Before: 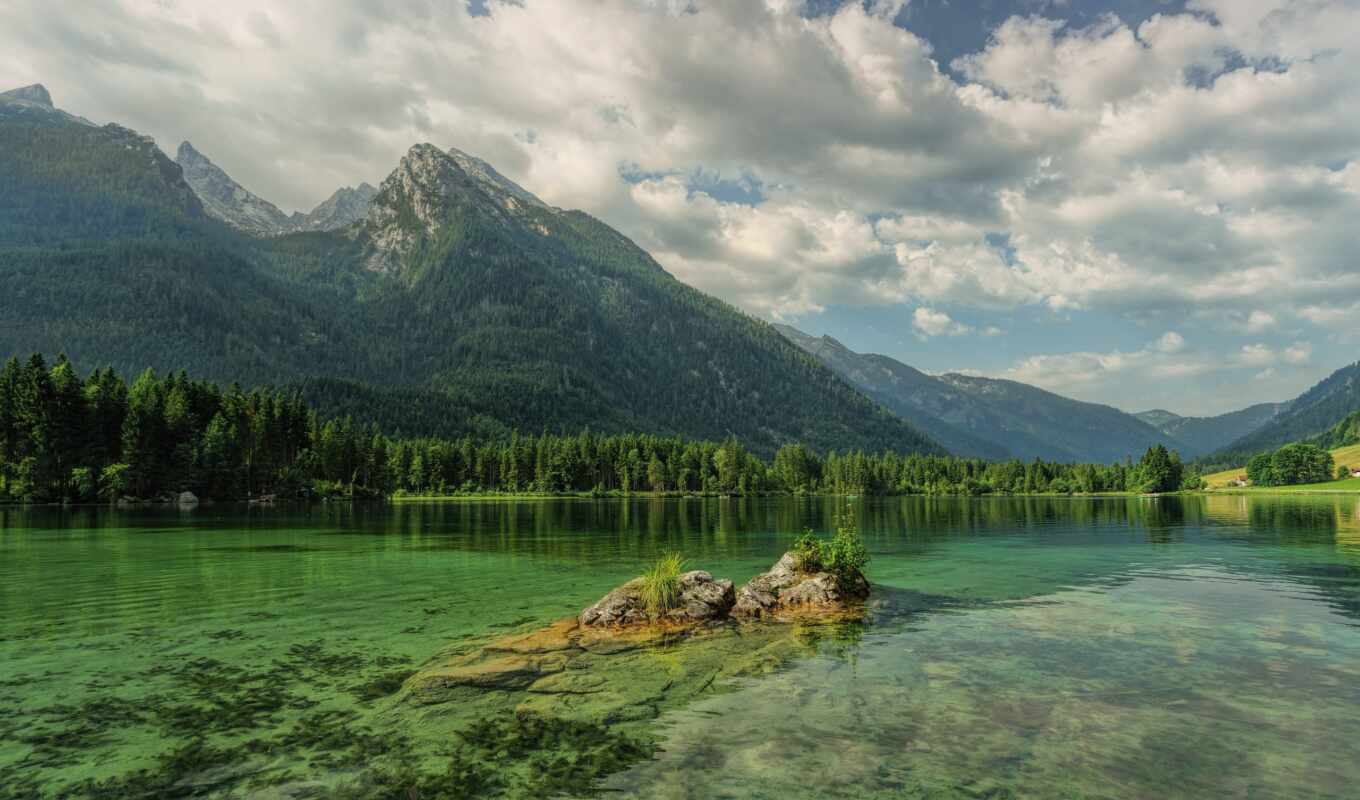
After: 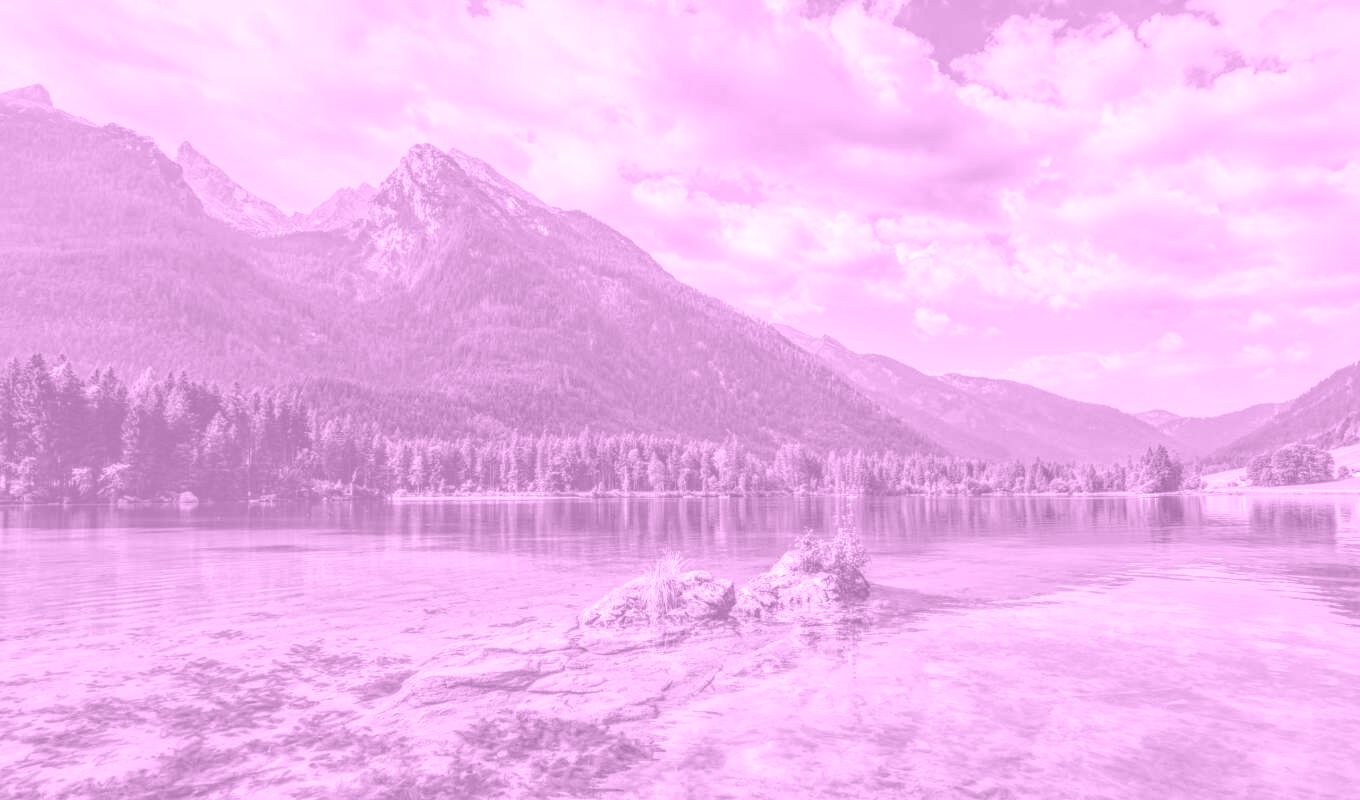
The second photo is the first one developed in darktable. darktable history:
colorize: hue 331.2°, saturation 75%, source mix 30.28%, lightness 70.52%, version 1
local contrast: shadows 185%, detail 225%
white balance: emerald 1
